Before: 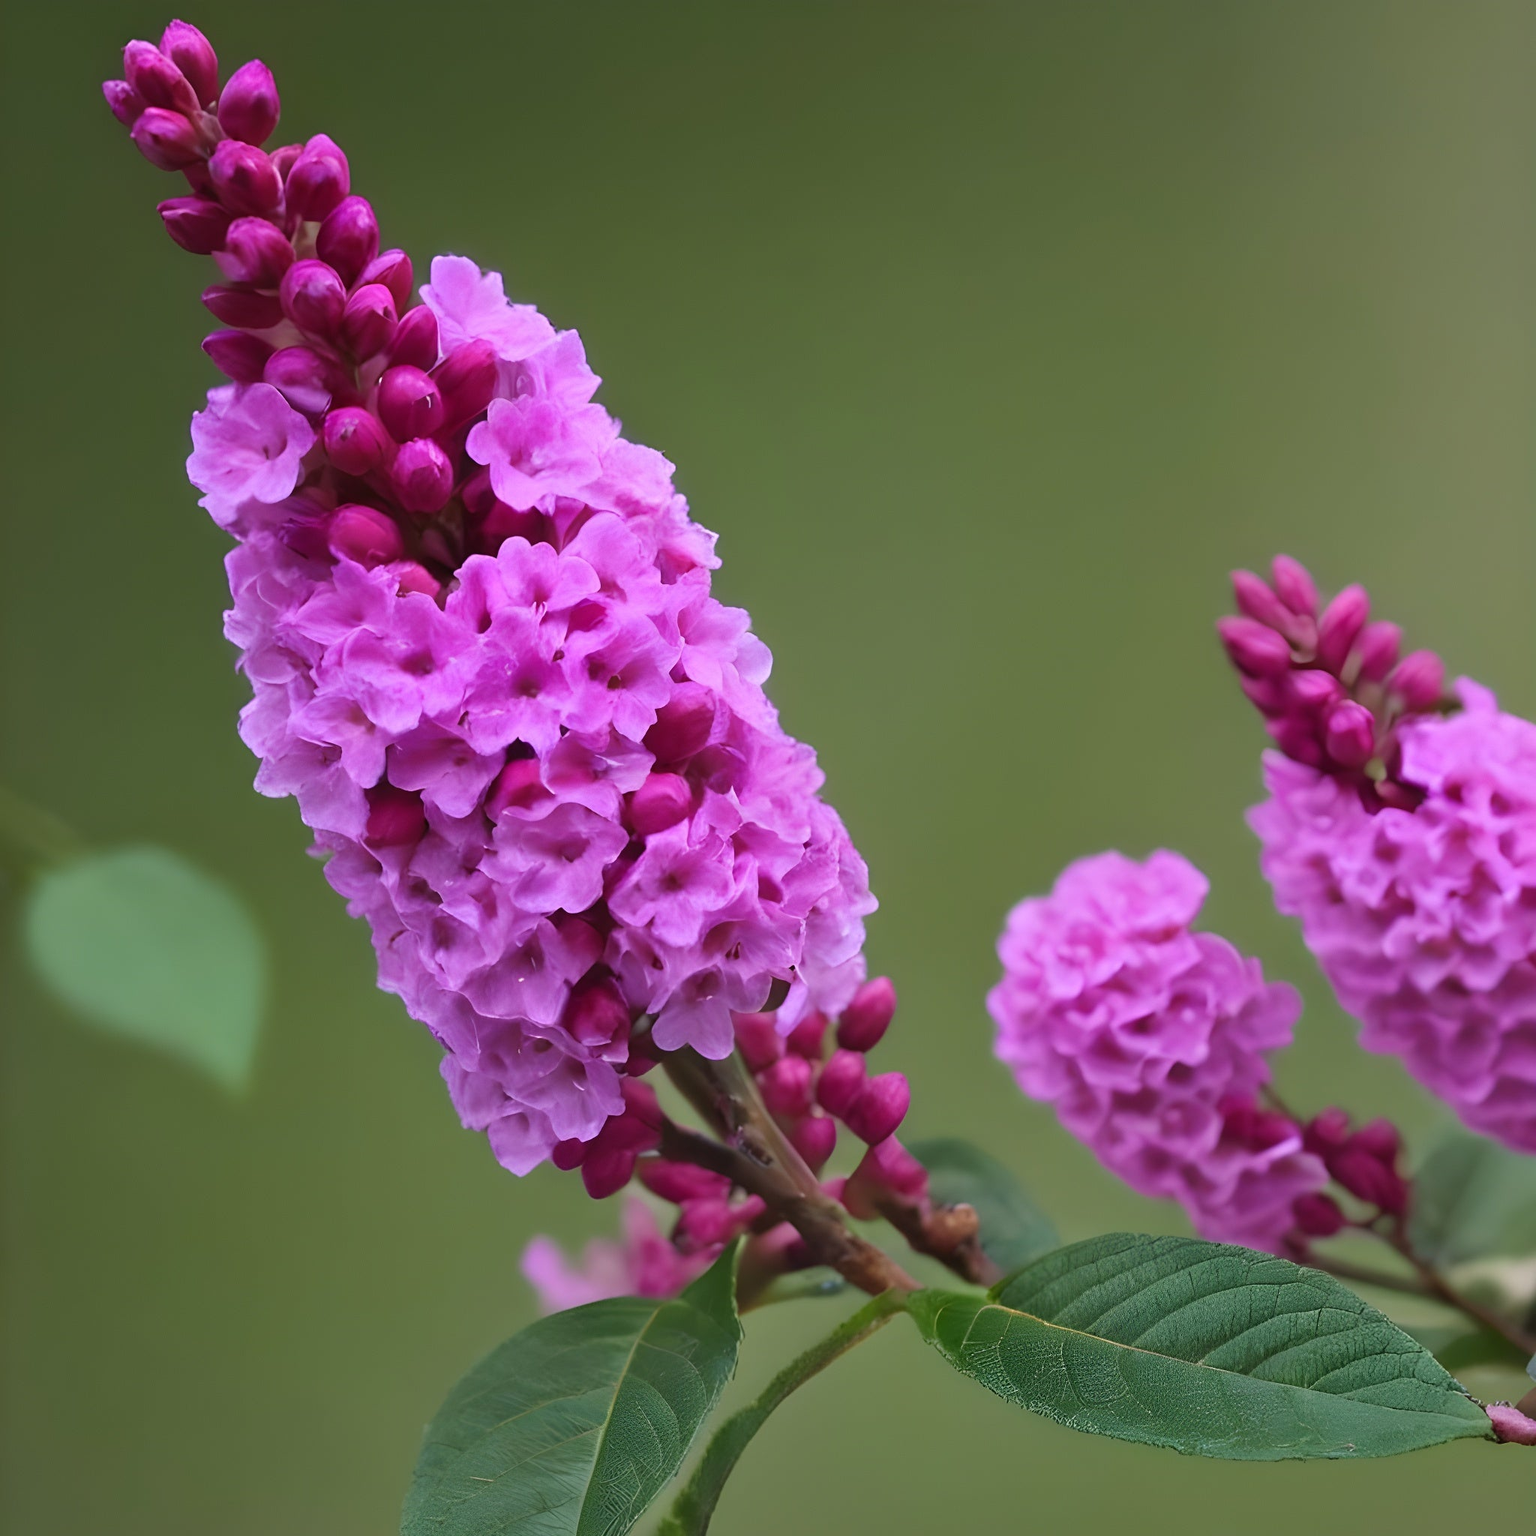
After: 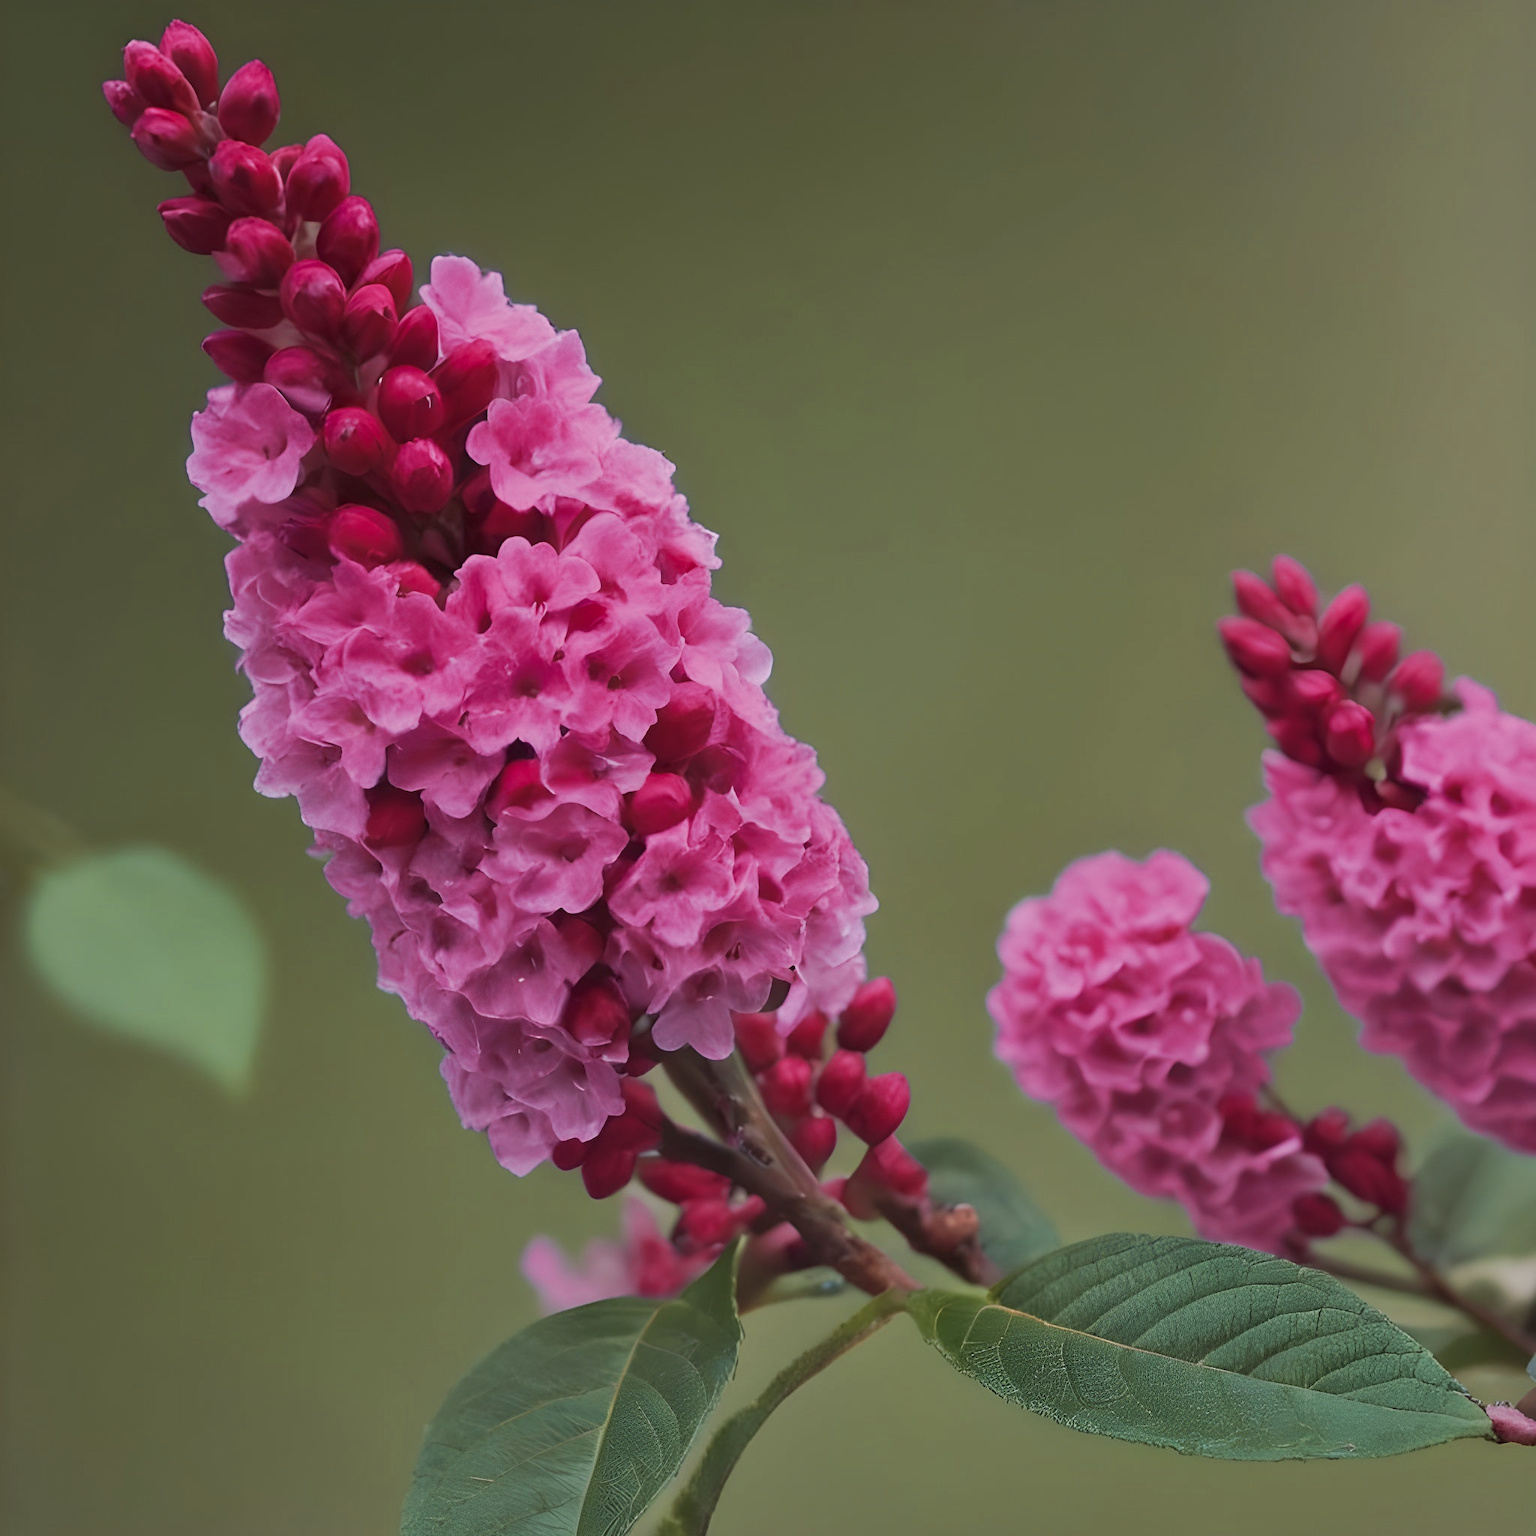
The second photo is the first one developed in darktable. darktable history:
tone curve: curves: ch0 [(0, 0) (0.003, 0.027) (0.011, 0.03) (0.025, 0.04) (0.044, 0.063) (0.069, 0.093) (0.1, 0.125) (0.136, 0.153) (0.177, 0.191) (0.224, 0.232) (0.277, 0.279) (0.335, 0.333) (0.399, 0.39) (0.468, 0.457) (0.543, 0.535) (0.623, 0.611) (0.709, 0.683) (0.801, 0.758) (0.898, 0.853) (1, 1)], preserve colors none
color look up table: target L [95.31, 94.37, 96.12, 92.56, 93.38, 91.69, 86.13, 83.46, 74.87, 75.08, 71.48, 67.97, 67.19, 60.63, 51.15, 10.96, 201.03, 89.2, 83.57, 73.16, 71.61, 62.44, 57.94, 53.06, 45.61, 49.26, 45.92, 32.11, 10.22, 75.93, 68.17, 64.83, 46.93, 40.94, 48.23, 52.36, 50.31, 29.21, 29.02, 26.54, 26.3, 15.14, 6.209, 91.94, 77.15, 68.69, 55.99, 46.69, 35.18], target a [-2.697, -21.77, -6.302, 1.445, -11.38, -30.94, -57.31, -69.74, -50.3, -52.78, 12.9, -5.315, -14.58, -14.36, -35.48, -12.11, 0, 9.793, 20.73, 36.86, 25.75, 58.32, 68.73, 72.28, 73.14, 37.8, 17.32, 55.39, 32.53, -6.464, 49.91, 56.89, 75.05, 68.36, 23.27, -1.334, 11.03, 56.83, 55.73, 25.87, 6.573, 1.161, 29.07, -47.78, -36.91, -6.118, -15.2, -29.03, -5.705], target b [37.91, 8.595, 93.7, 81.99, 92.33, 88.31, 40, 71.94, 2.916, 70.6, 70.89, 39.47, 13.51, 60.24, 26.8, 12.22, -0.001, 4.424, 42.57, 54, 20.53, 17.39, 37.63, 15.92, 36.82, 7.782, 32.96, 45.67, 17.12, -24.35, 0.719, -12.04, 20.43, -4.005, -13.5, -42.1, -47.84, -8.95, 22.35, -3.919, -43.43, -26.08, -50.68, -7.135, -19.56, -9.005, -38.08, -8.569, -2.068], num patches 49
